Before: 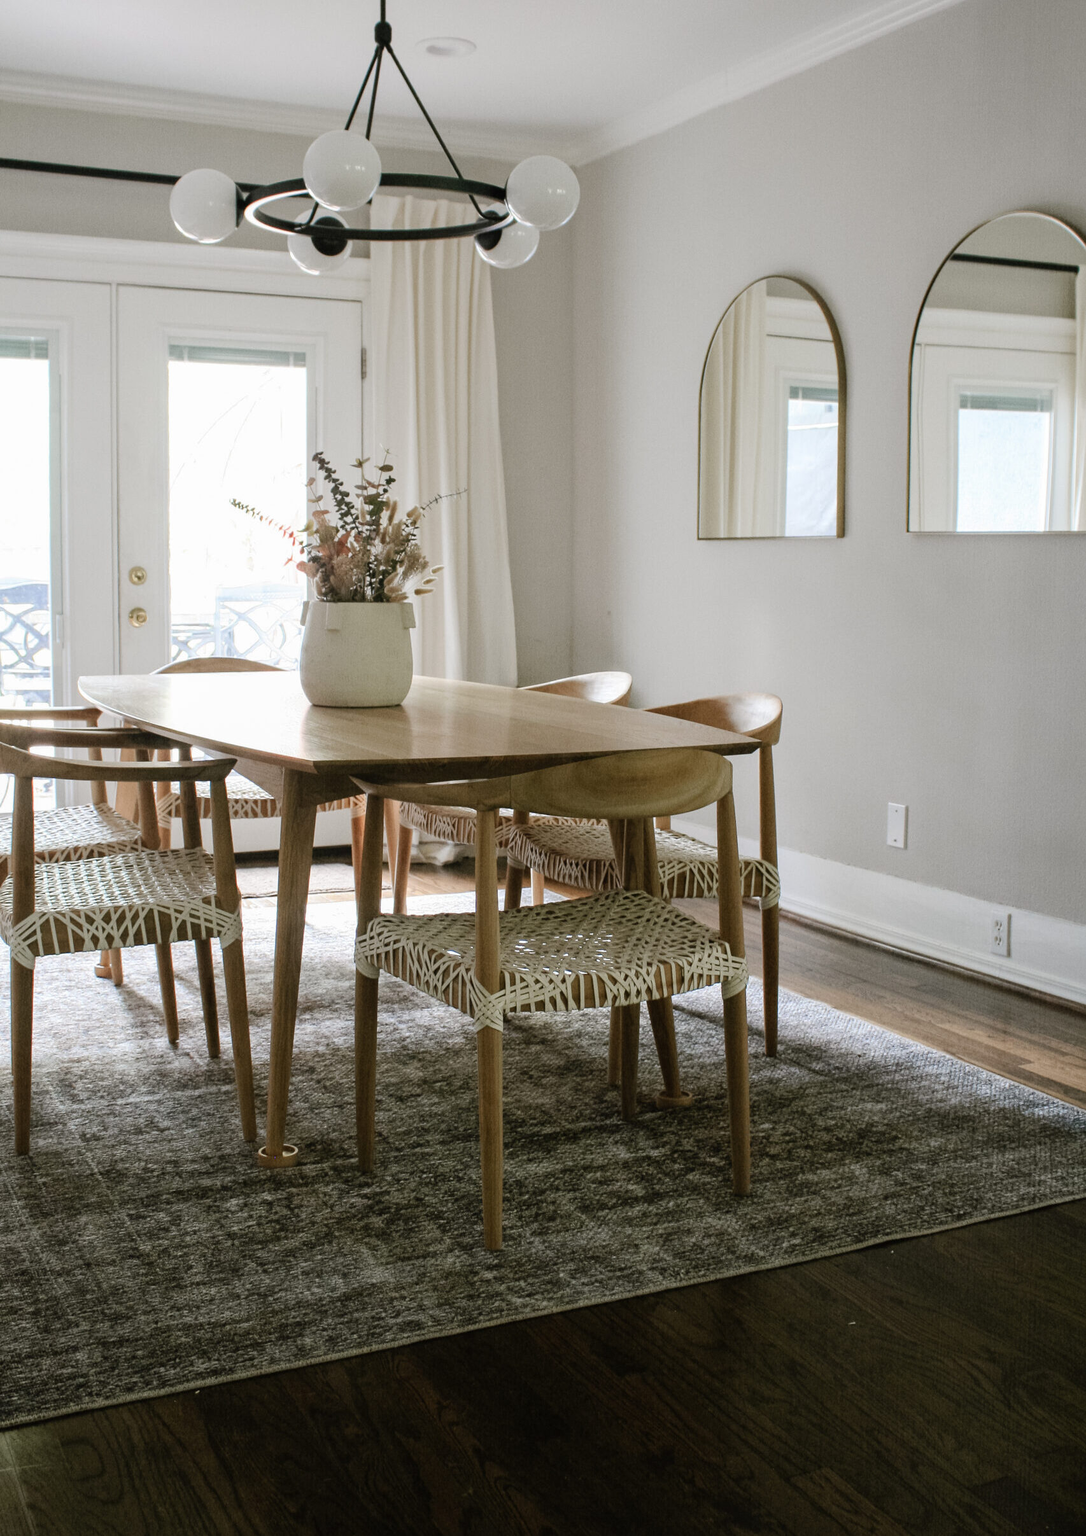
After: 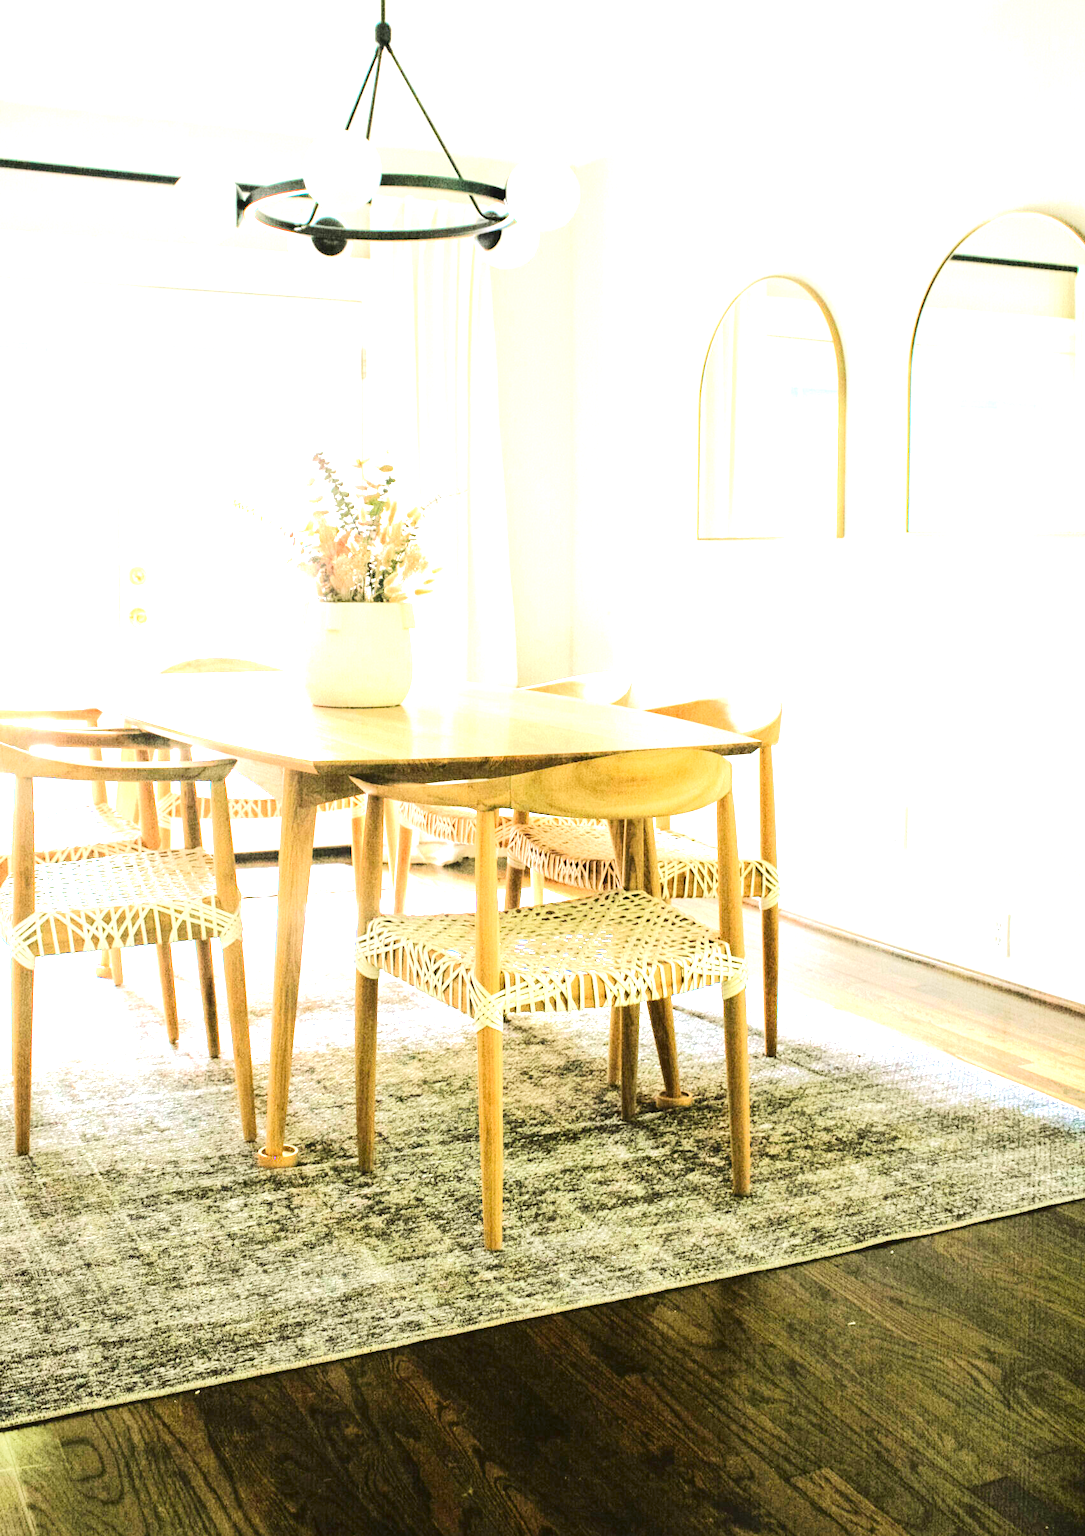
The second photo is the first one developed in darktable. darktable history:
tone equalizer: -7 EV 0.162 EV, -6 EV 0.609 EV, -5 EV 1.14 EV, -4 EV 1.3 EV, -3 EV 1.17 EV, -2 EV 0.6 EV, -1 EV 0.157 EV, edges refinement/feathering 500, mask exposure compensation -1.57 EV, preserve details no
contrast brightness saturation: contrast 0.171, saturation 0.306
exposure: exposure 1.996 EV, compensate highlight preservation false
color balance rgb: perceptual saturation grading › global saturation -4.204%, perceptual brilliance grading › global brilliance 2.985%, perceptual brilliance grading › highlights -2.481%, perceptual brilliance grading › shadows 3.108%, global vibrance 20%
